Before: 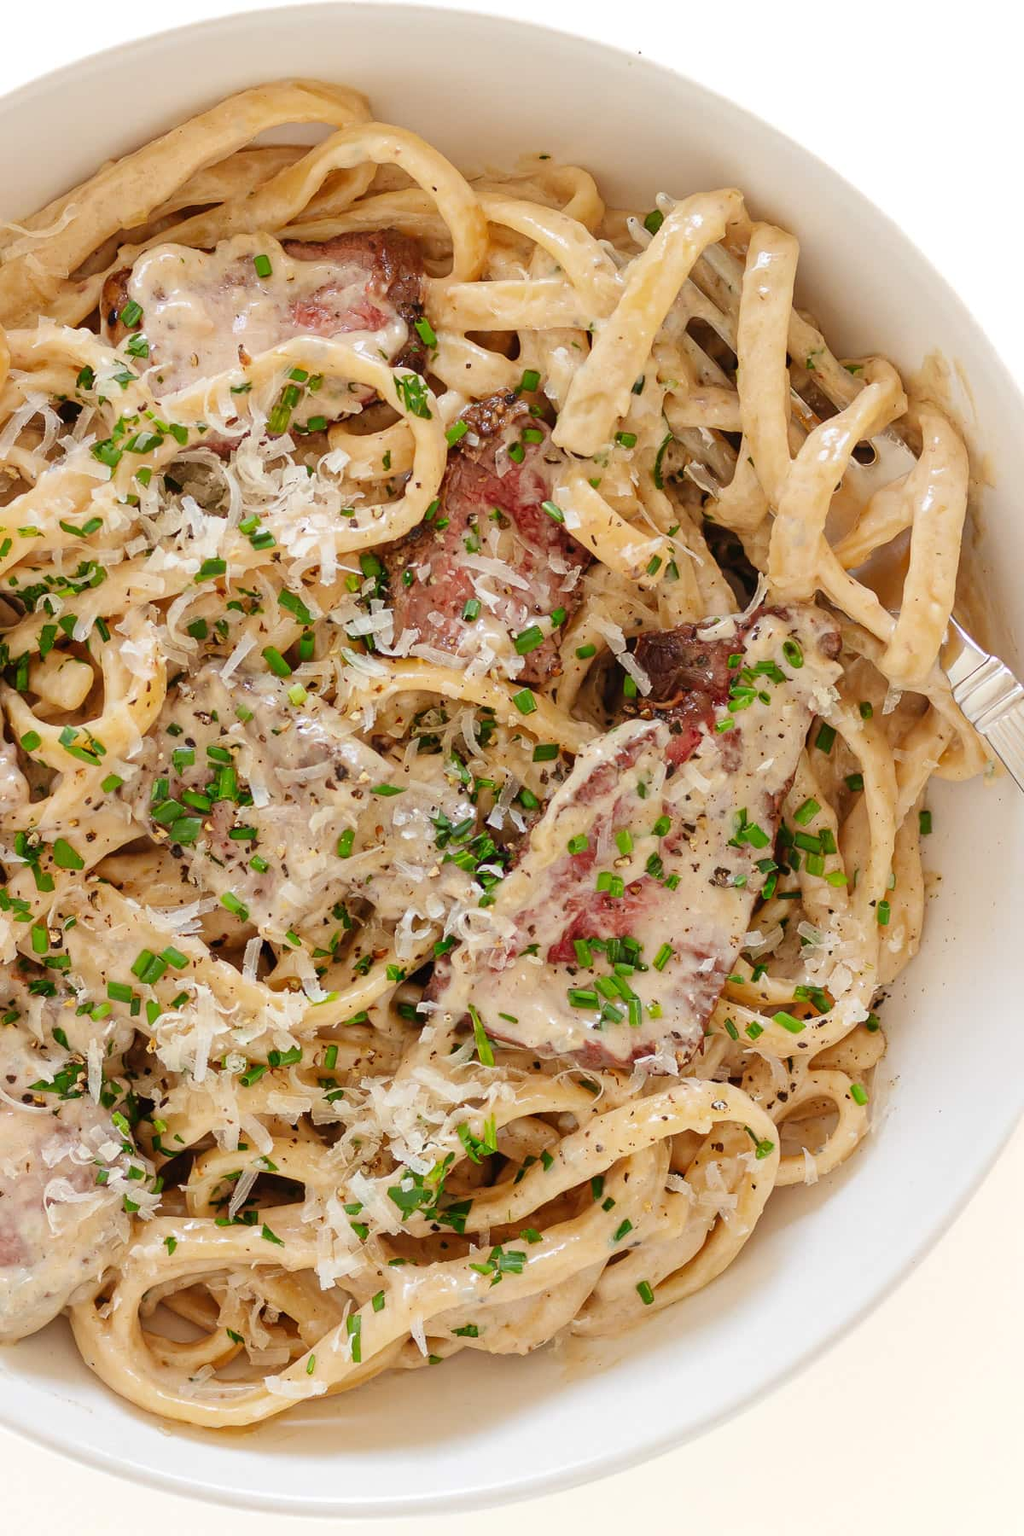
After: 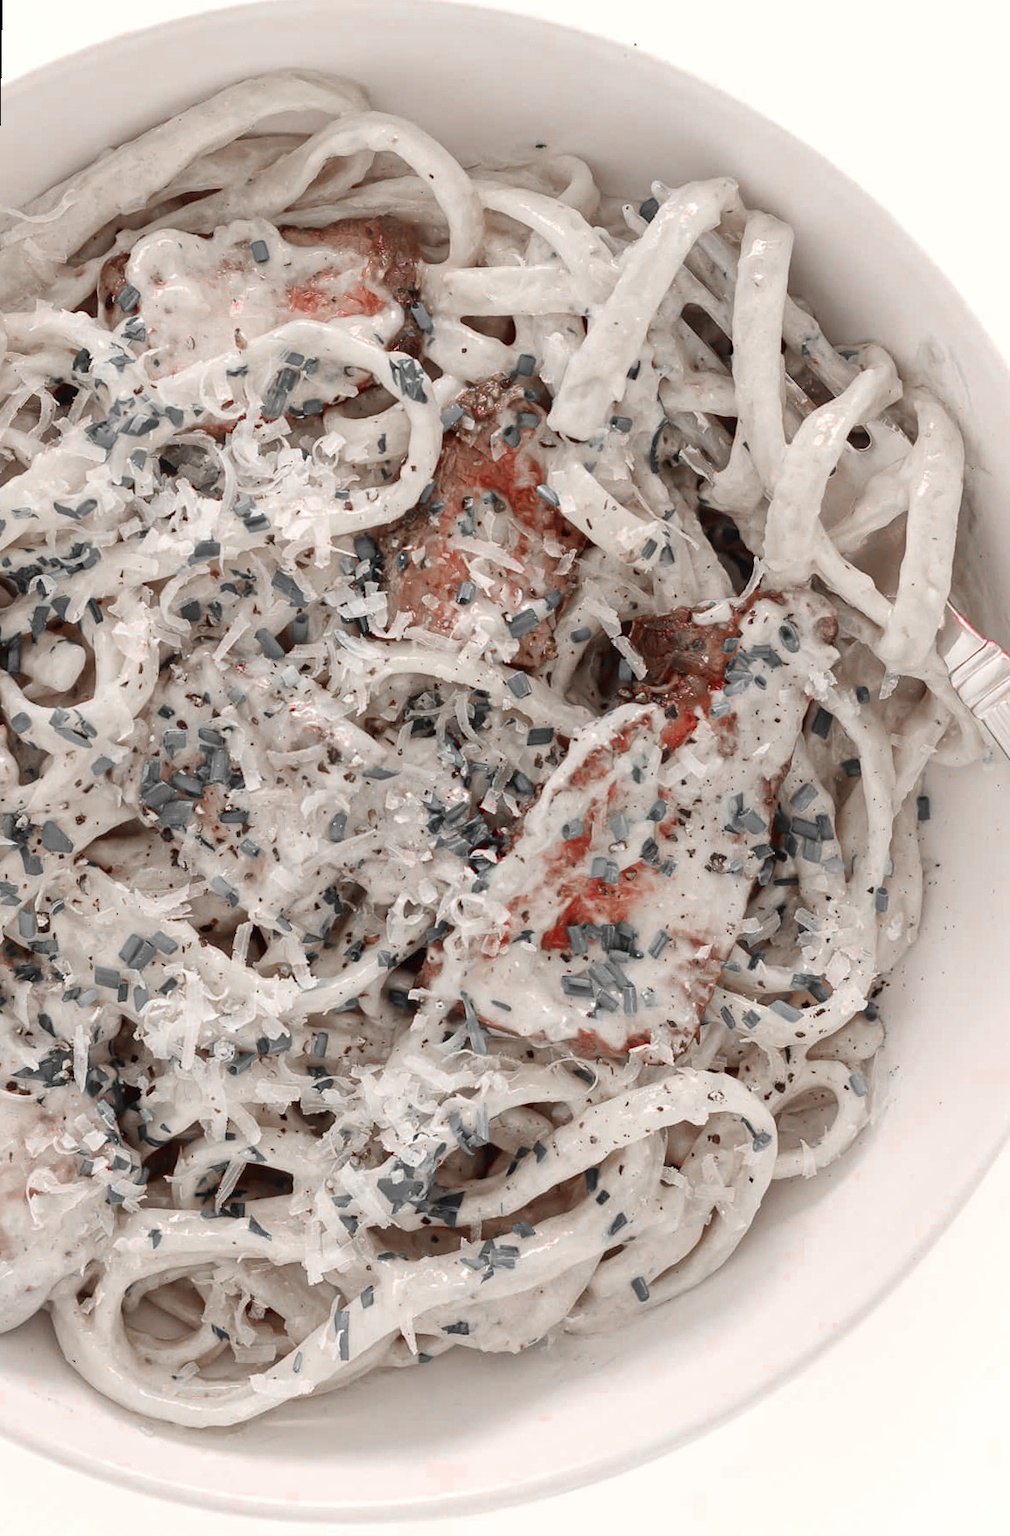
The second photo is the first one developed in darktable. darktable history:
rotate and perspective: rotation 0.226°, lens shift (vertical) -0.042, crop left 0.023, crop right 0.982, crop top 0.006, crop bottom 0.994
tone equalizer: -7 EV 0.18 EV, -6 EV 0.12 EV, -5 EV 0.08 EV, -4 EV 0.04 EV, -2 EV -0.02 EV, -1 EV -0.04 EV, +0 EV -0.06 EV, luminance estimator HSV value / RGB max
white balance: red 1.127, blue 0.943
color zones: curves: ch0 [(0, 0.278) (0.143, 0.5) (0.286, 0.5) (0.429, 0.5) (0.571, 0.5) (0.714, 0.5) (0.857, 0.5) (1, 0.5)]; ch1 [(0, 1) (0.143, 0.165) (0.286, 0) (0.429, 0) (0.571, 0) (0.714, 0) (0.857, 0.5) (1, 0.5)]; ch2 [(0, 0.508) (0.143, 0.5) (0.286, 0.5) (0.429, 0.5) (0.571, 0.5) (0.714, 0.5) (0.857, 0.5) (1, 0.5)]
base curve: curves: ch0 [(0, 0) (0.989, 0.992)], preserve colors none
